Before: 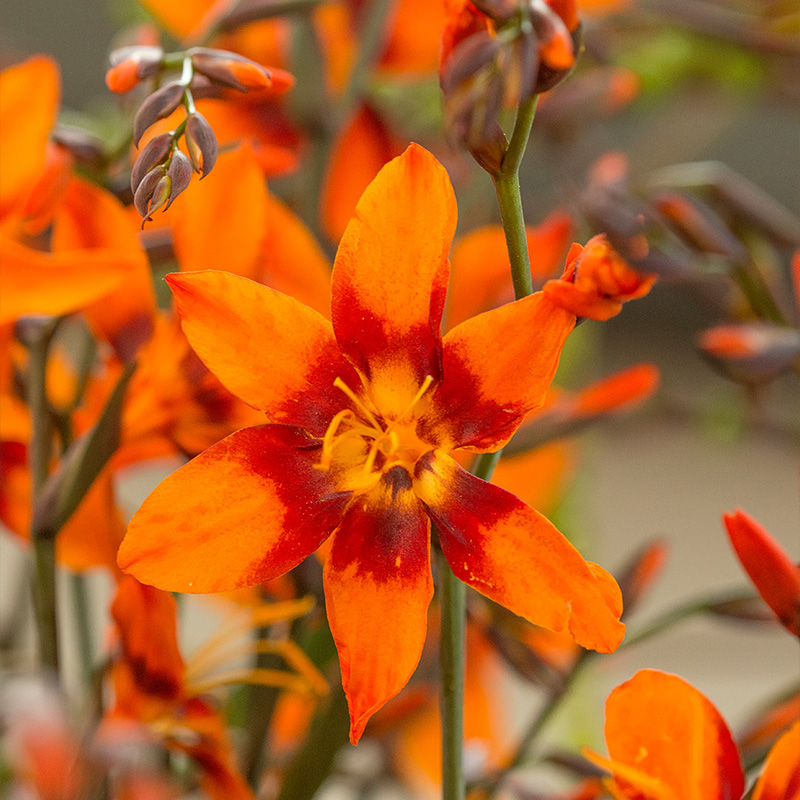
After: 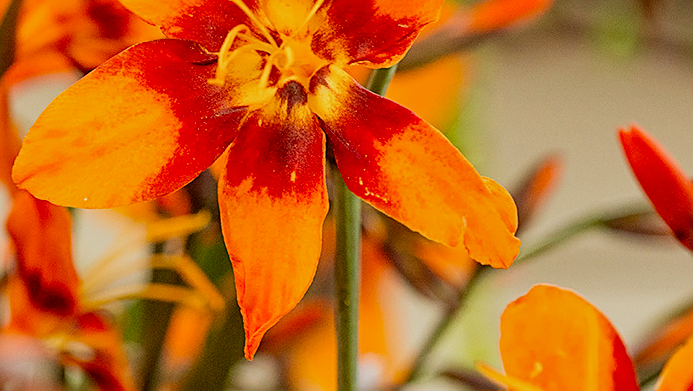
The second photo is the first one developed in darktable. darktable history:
shadows and highlights: highlights color adjustment 0%, soften with gaussian
crop and rotate: left 13.306%, top 48.129%, bottom 2.928%
exposure: black level correction 0, exposure 1 EV, compensate exposure bias true, compensate highlight preservation false
sharpen: on, module defaults
tone equalizer: on, module defaults
velvia: on, module defaults
filmic rgb: middle gray luminance 29%, black relative exposure -10.3 EV, white relative exposure 5.5 EV, threshold 6 EV, target black luminance 0%, hardness 3.95, latitude 2.04%, contrast 1.132, highlights saturation mix 5%, shadows ↔ highlights balance 15.11%, add noise in highlights 0, preserve chrominance no, color science v3 (2019), use custom middle-gray values true, iterations of high-quality reconstruction 0, contrast in highlights soft, enable highlight reconstruction true
